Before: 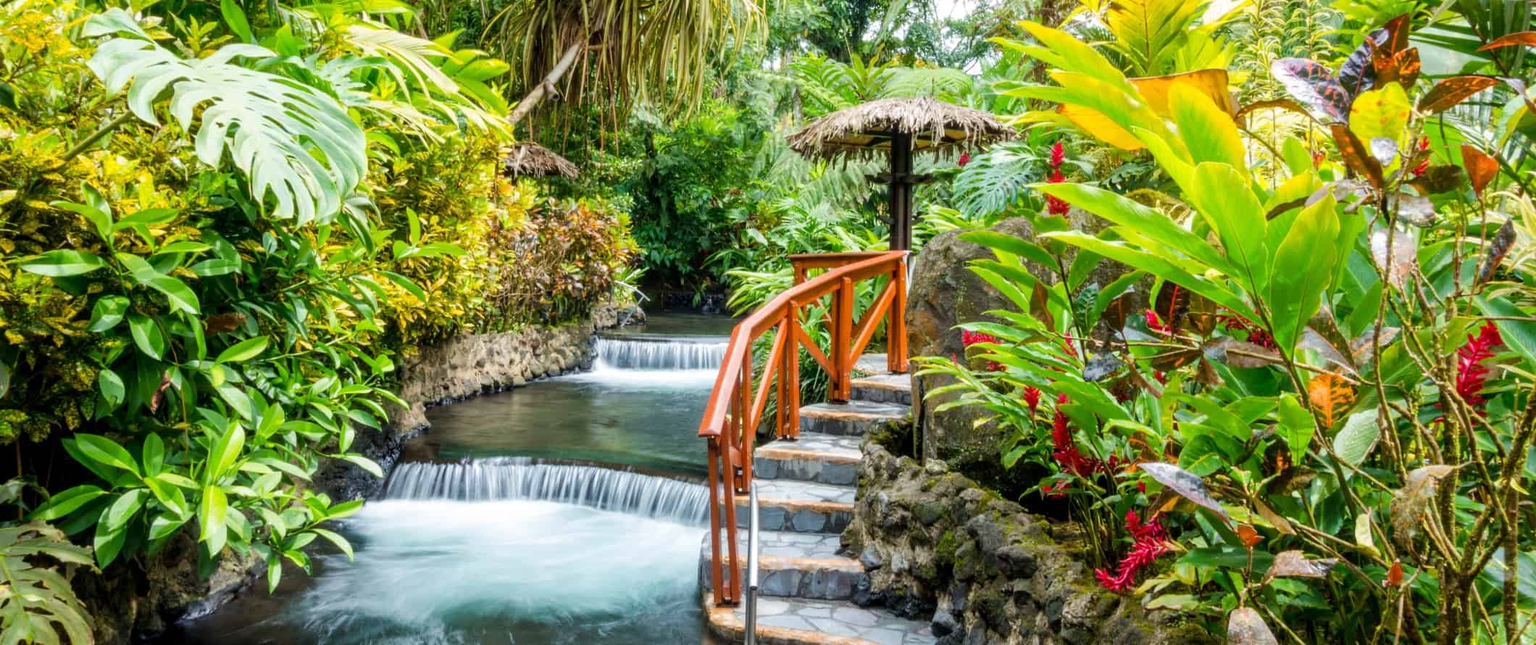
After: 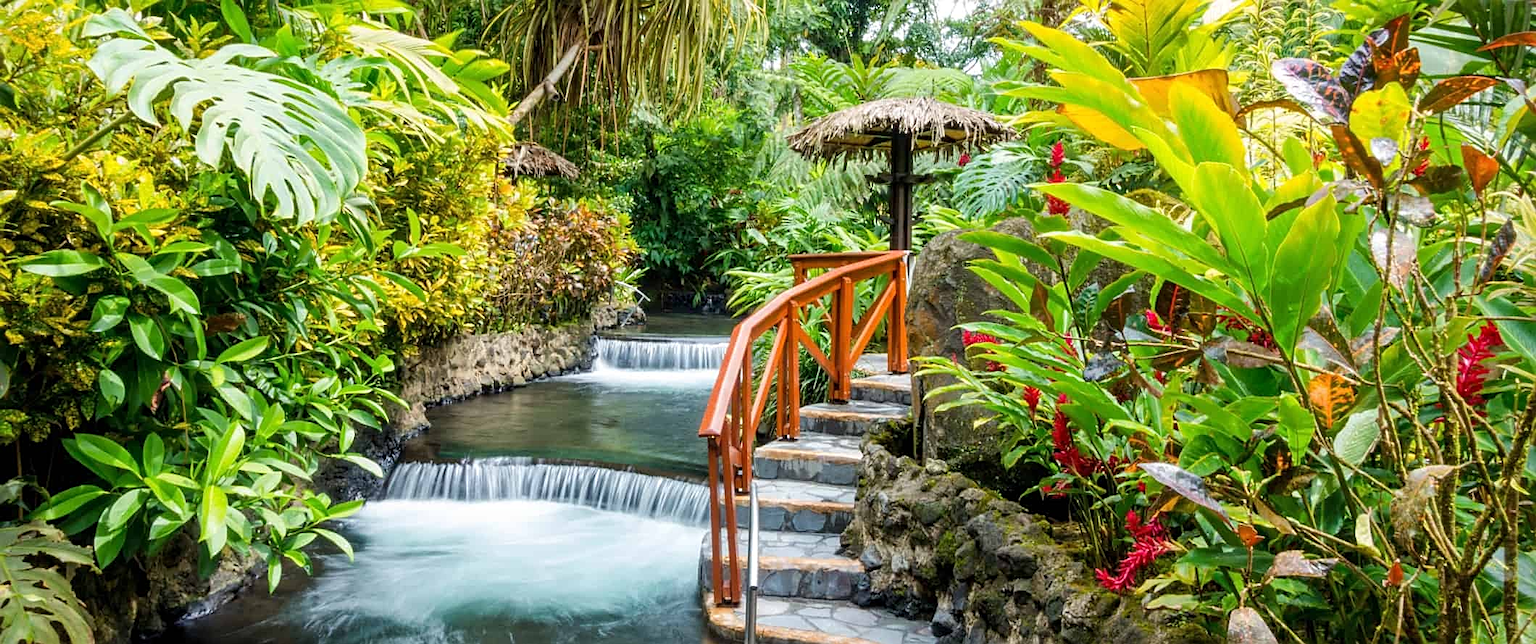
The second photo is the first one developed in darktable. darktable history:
vignetting: fall-off start 97.23%, saturation -0.024, center (-0.033, -0.042), width/height ratio 1.179, unbound false
sharpen: on, module defaults
